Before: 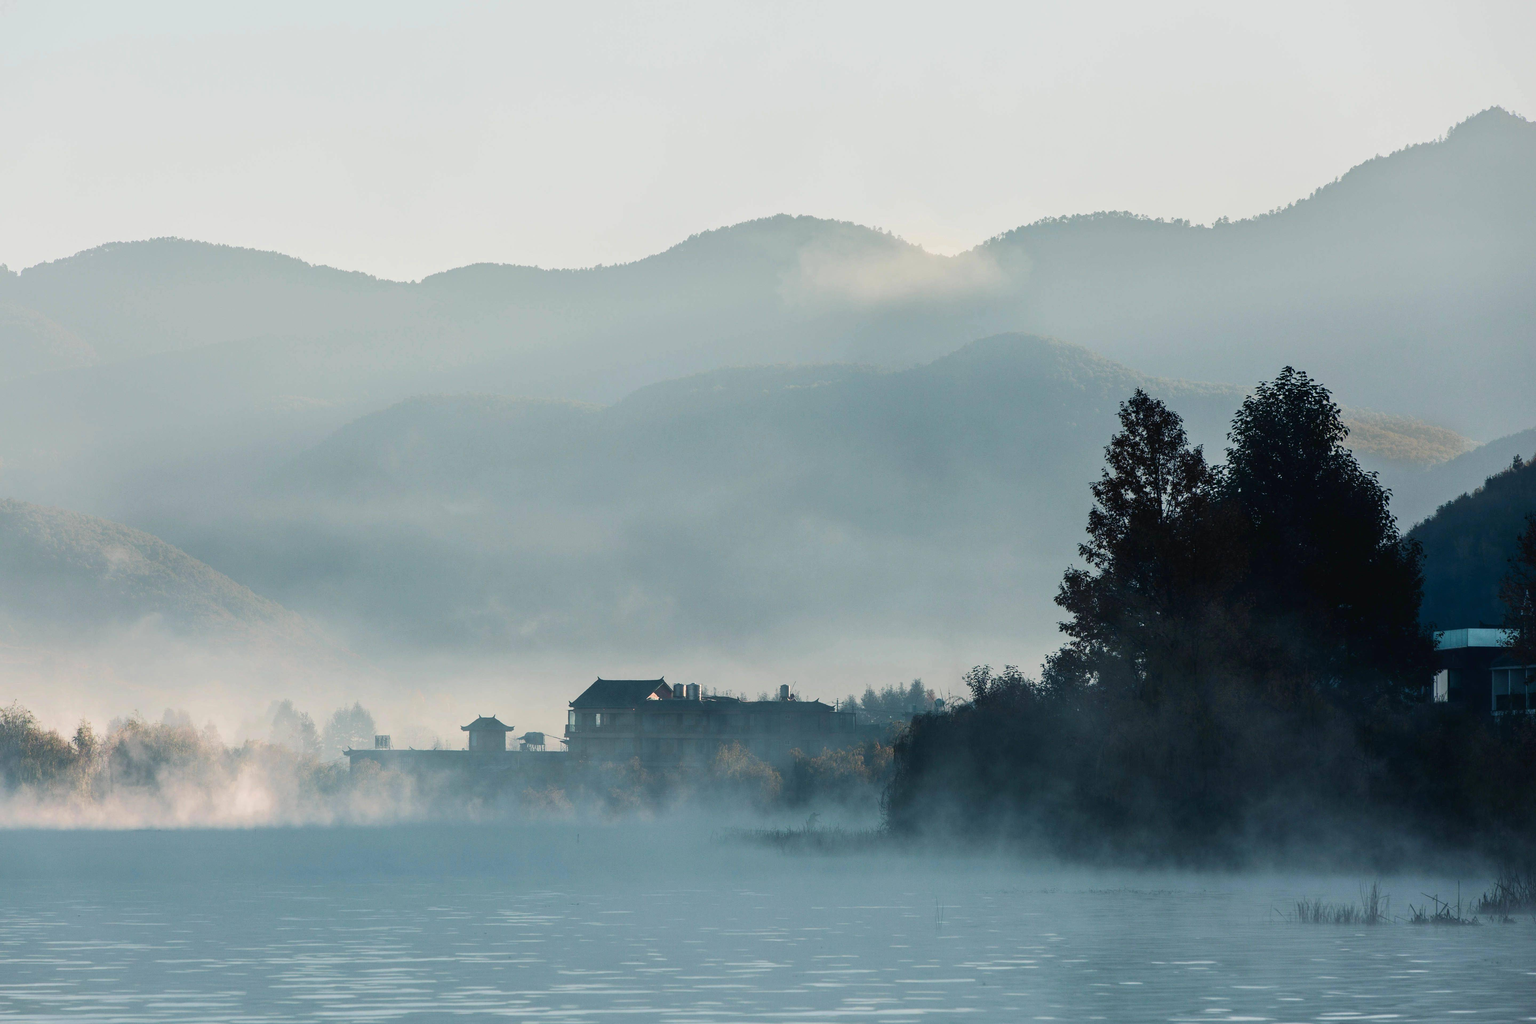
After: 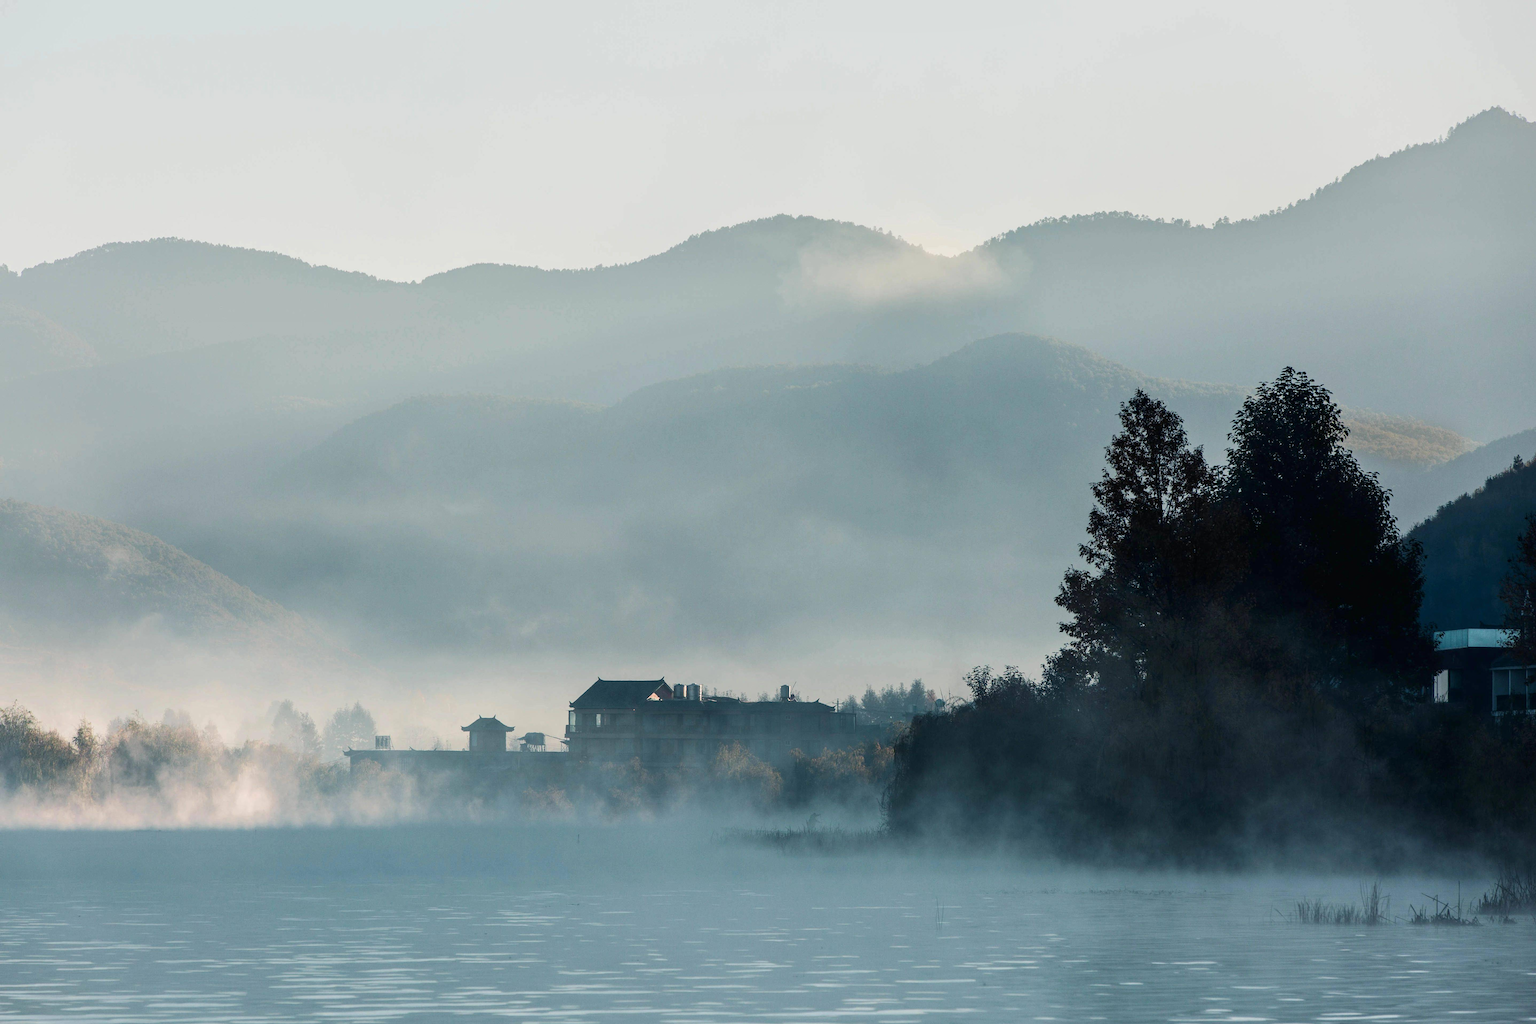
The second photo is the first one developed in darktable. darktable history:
local contrast: highlights 101%, shadows 103%, detail 120%, midtone range 0.2
